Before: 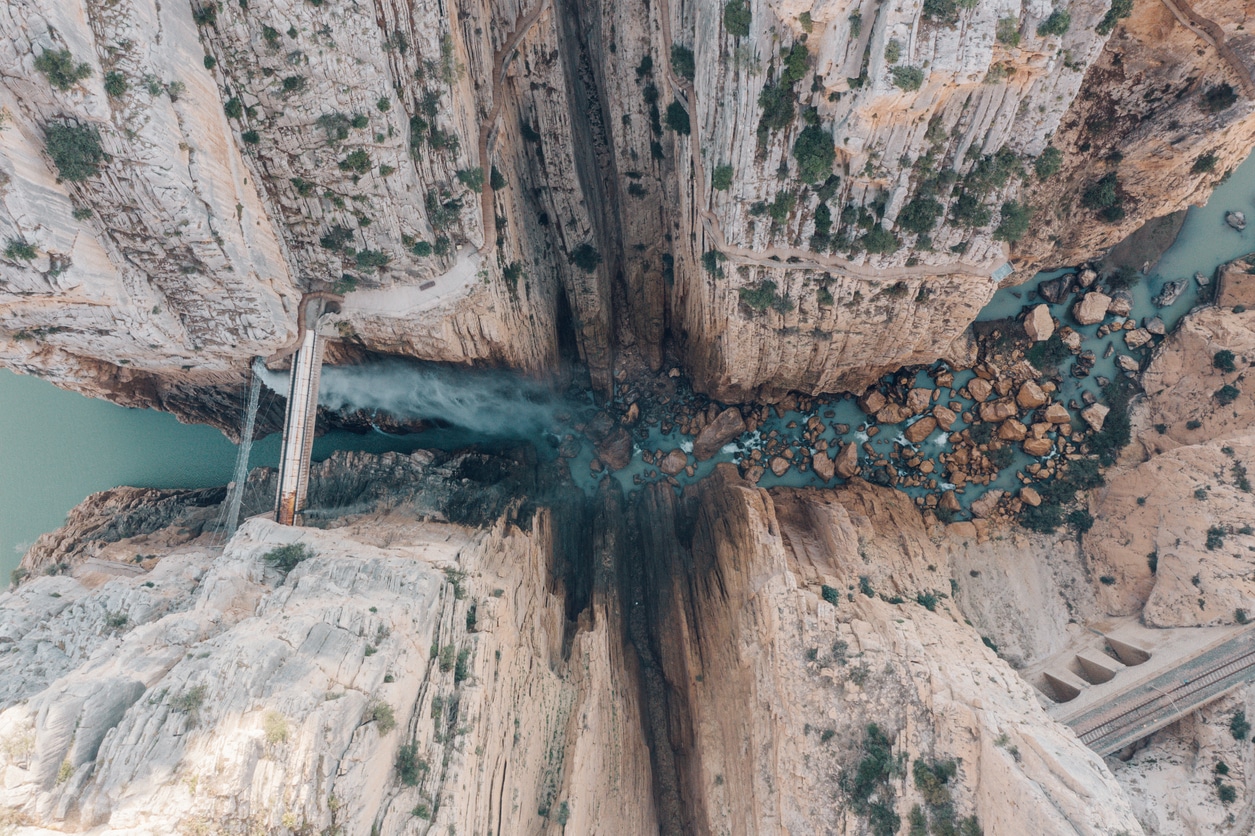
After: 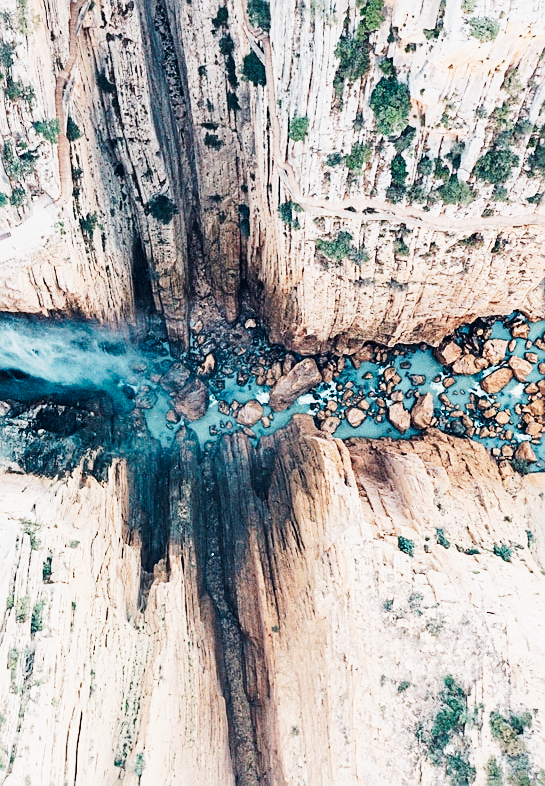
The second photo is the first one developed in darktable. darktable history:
contrast equalizer: y [[0.5, 0.502, 0.506, 0.511, 0.52, 0.537], [0.5 ×6], [0.505, 0.509, 0.518, 0.534, 0.553, 0.561], [0 ×6], [0 ×6]]
crop: left 33.858%, top 5.954%, right 22.713%
base curve: curves: ch0 [(0, 0) (0.007, 0.004) (0.027, 0.03) (0.046, 0.07) (0.207, 0.54) (0.442, 0.872) (0.673, 0.972) (1, 1)], preserve colors none
tone curve: curves: ch0 [(0, 0) (0.071, 0.047) (0.266, 0.26) (0.483, 0.554) (0.753, 0.811) (1, 0.983)]; ch1 [(0, 0) (0.346, 0.307) (0.408, 0.369) (0.463, 0.443) (0.482, 0.493) (0.502, 0.5) (0.517, 0.502) (0.55, 0.548) (0.597, 0.624) (0.651, 0.698) (1, 1)]; ch2 [(0, 0) (0.346, 0.34) (0.434, 0.46) (0.485, 0.494) (0.5, 0.494) (0.517, 0.506) (0.535, 0.529) (0.583, 0.611) (0.625, 0.666) (1, 1)], preserve colors none
sharpen: on, module defaults
contrast brightness saturation: contrast 0.051, brightness 0.067, saturation 0.01
